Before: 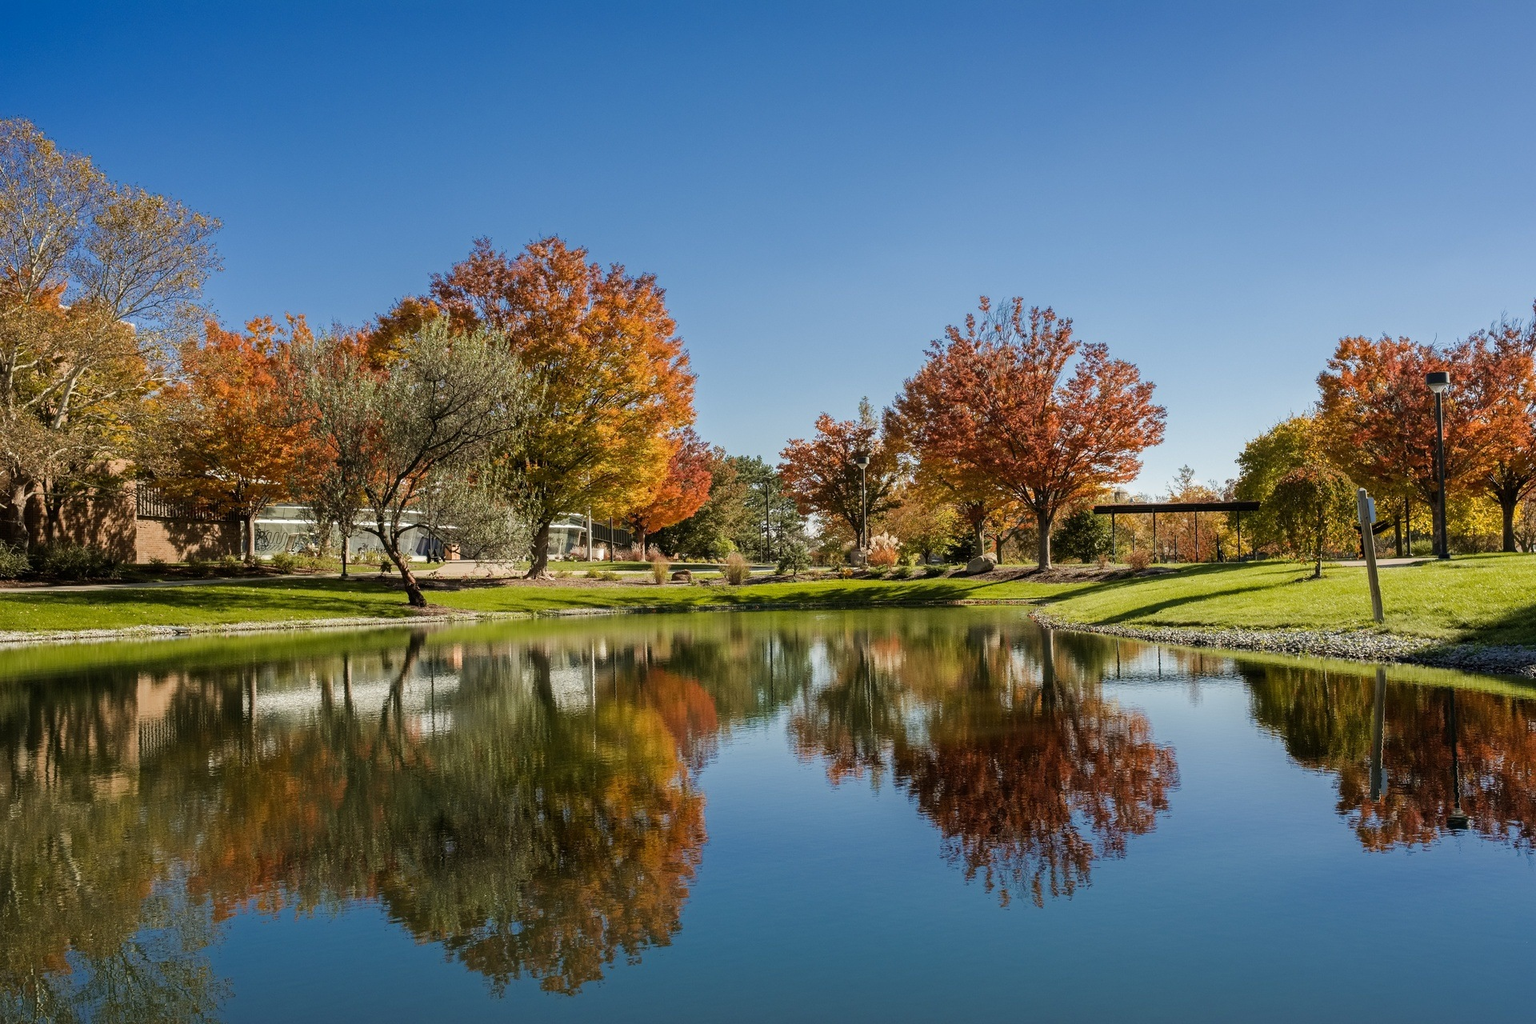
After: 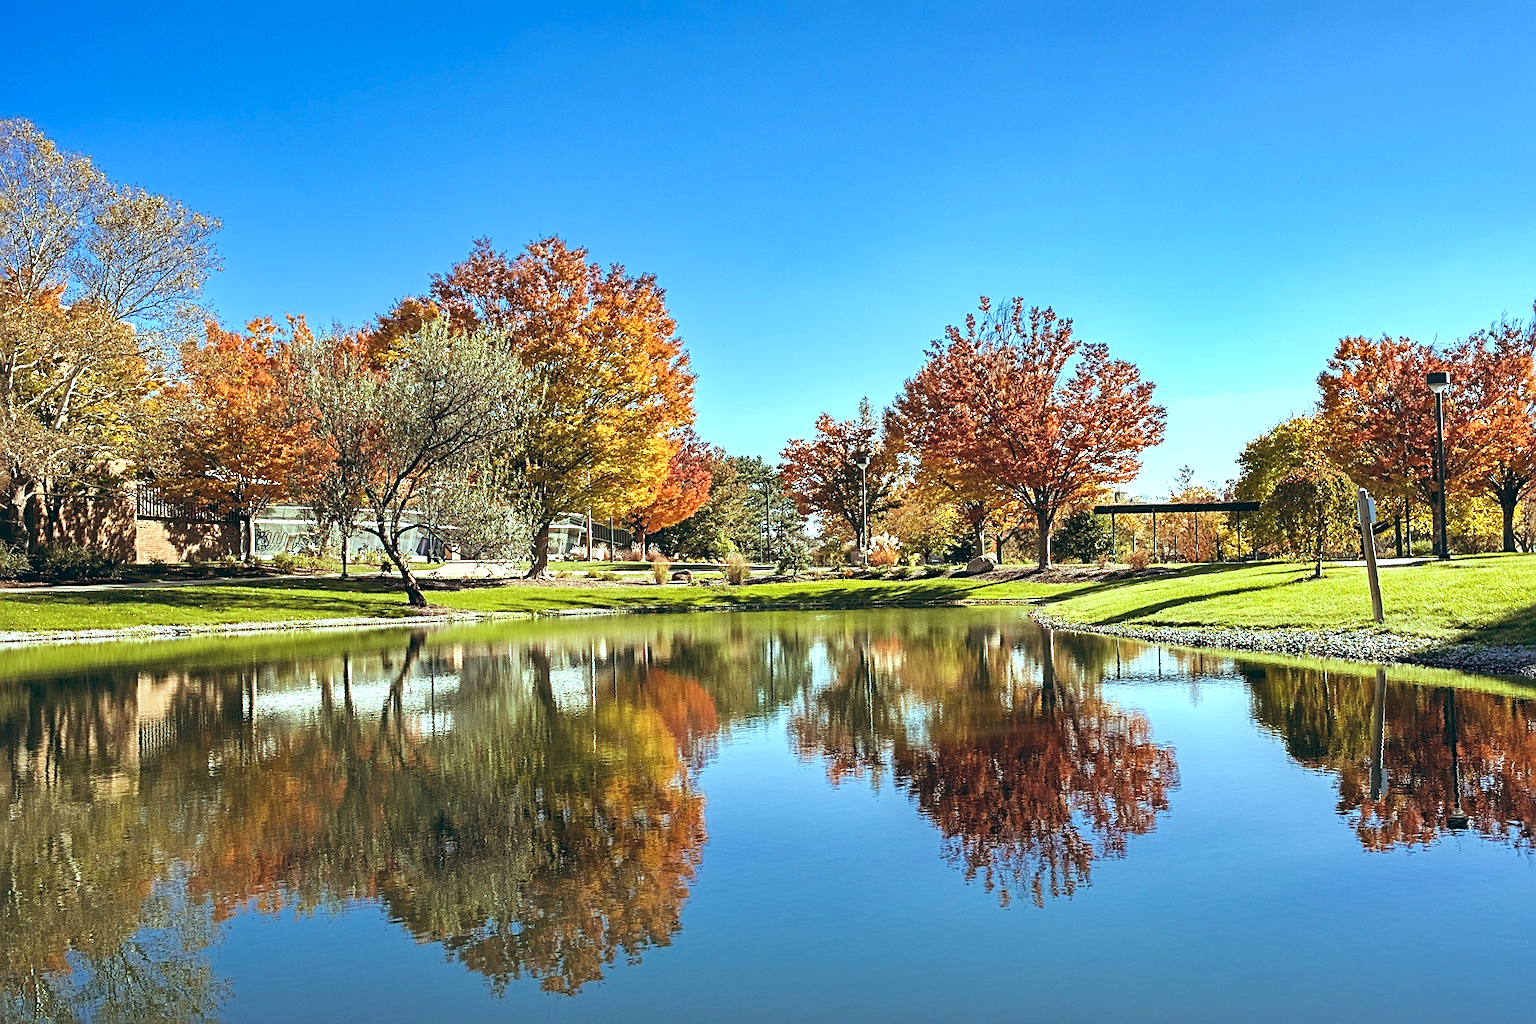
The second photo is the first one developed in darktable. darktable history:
color balance: lift [1.003, 0.993, 1.001, 1.007], gamma [1.018, 1.072, 0.959, 0.928], gain [0.974, 0.873, 1.031, 1.127]
sharpen: radius 2.676, amount 0.669
exposure: black level correction 0, exposure 0.95 EV, compensate exposure bias true, compensate highlight preservation false
shadows and highlights: soften with gaussian
